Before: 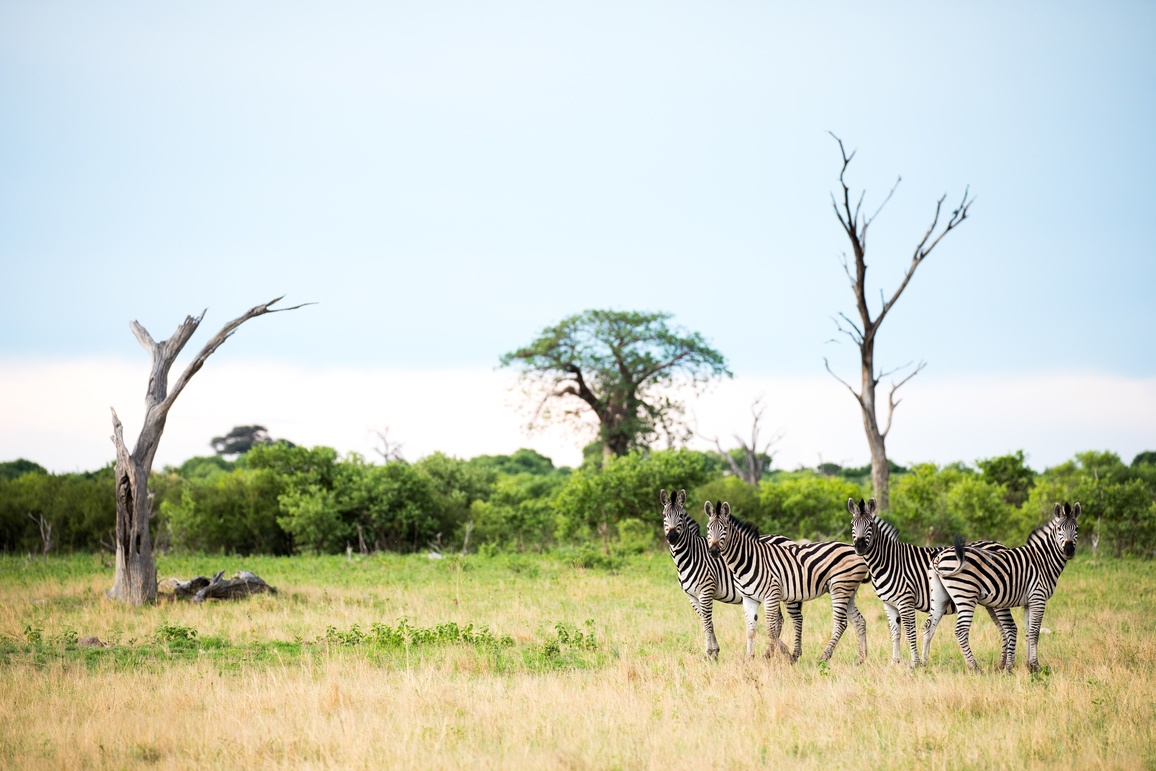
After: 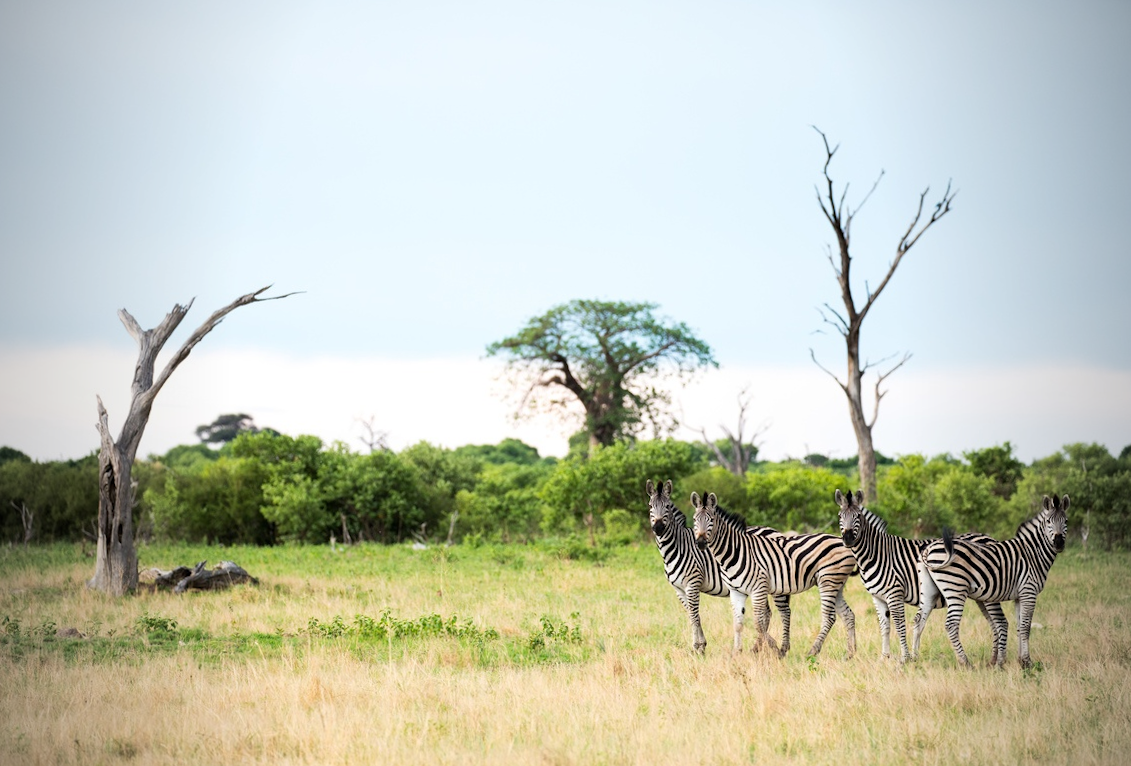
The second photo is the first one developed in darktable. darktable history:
vignetting: fall-off start 97%, fall-off radius 100%, width/height ratio 0.609, unbound false
rotate and perspective: rotation 0.226°, lens shift (vertical) -0.042, crop left 0.023, crop right 0.982, crop top 0.006, crop bottom 0.994
